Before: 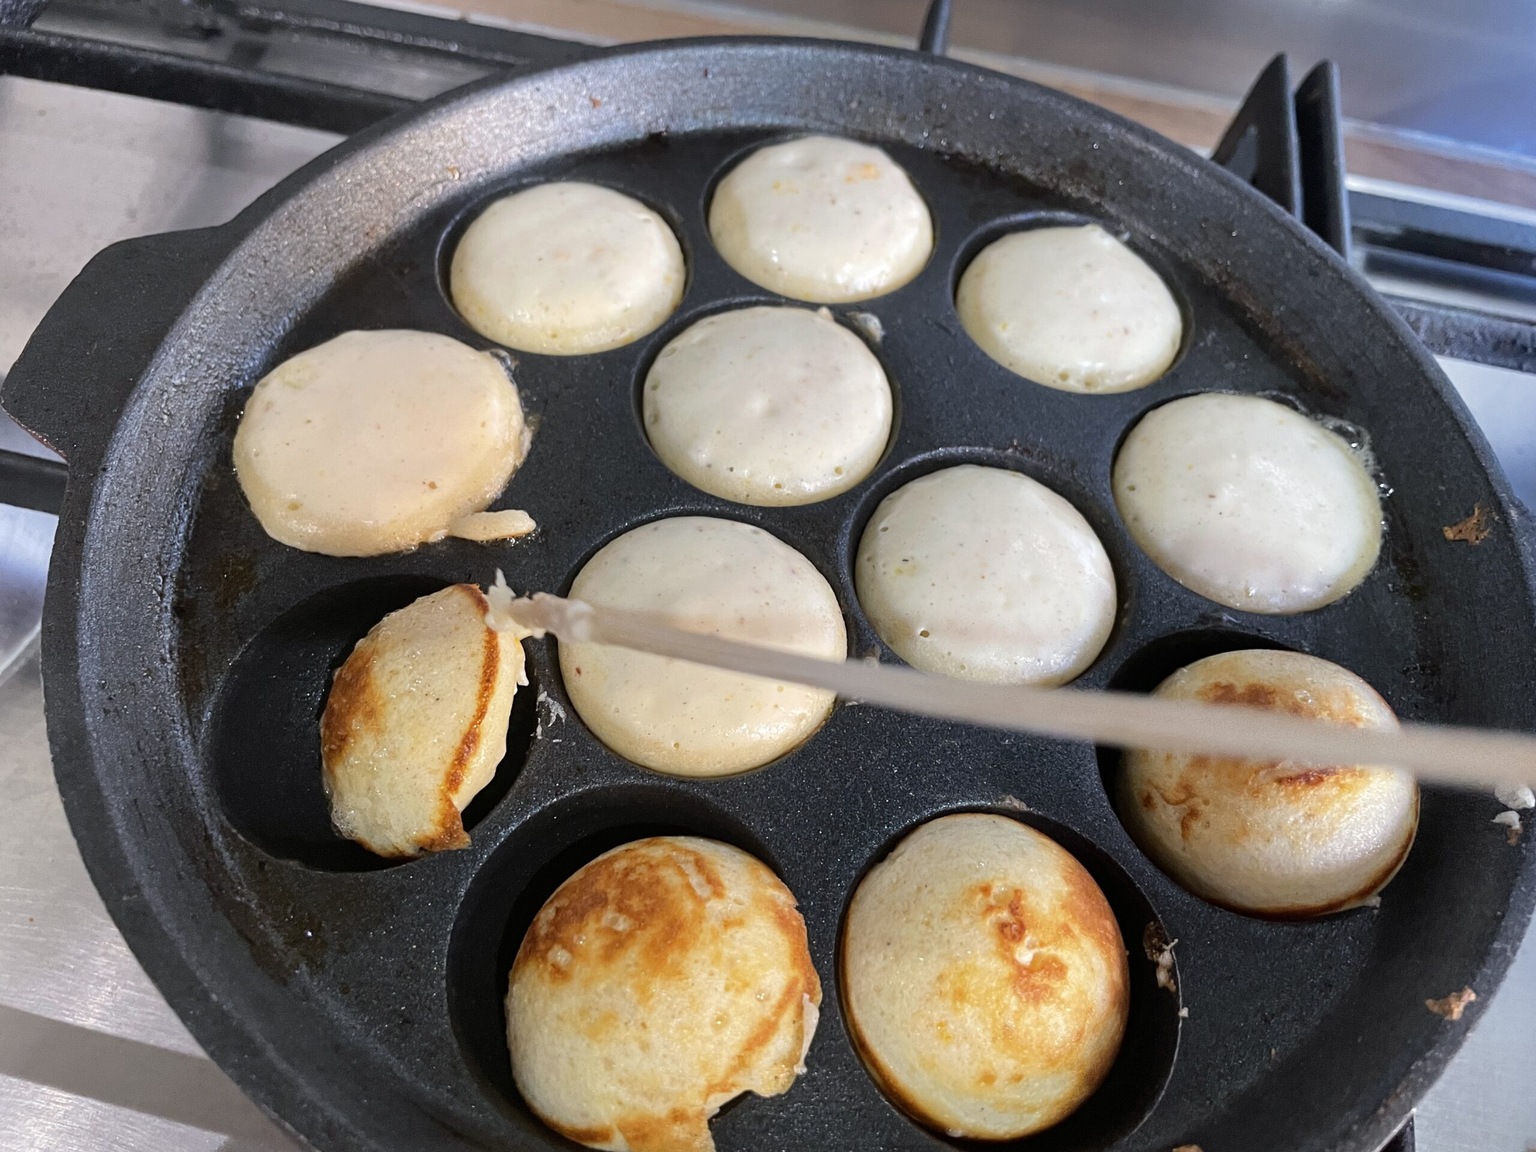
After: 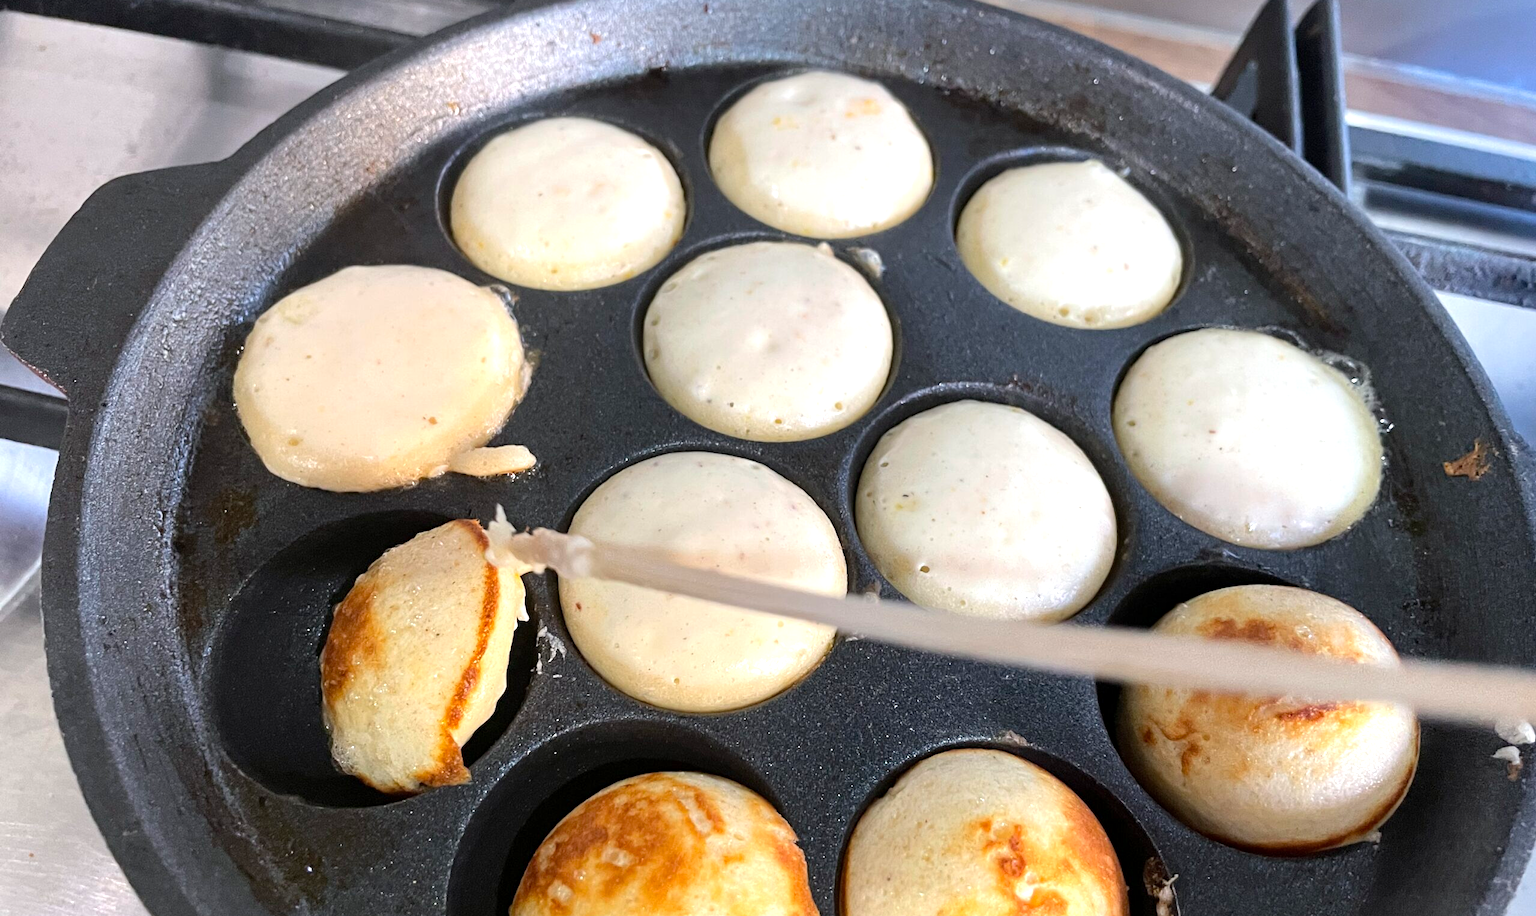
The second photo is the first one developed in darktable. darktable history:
exposure: black level correction 0.001, exposure 0.498 EV, compensate exposure bias true, compensate highlight preservation false
crop and rotate: top 5.667%, bottom 14.771%
